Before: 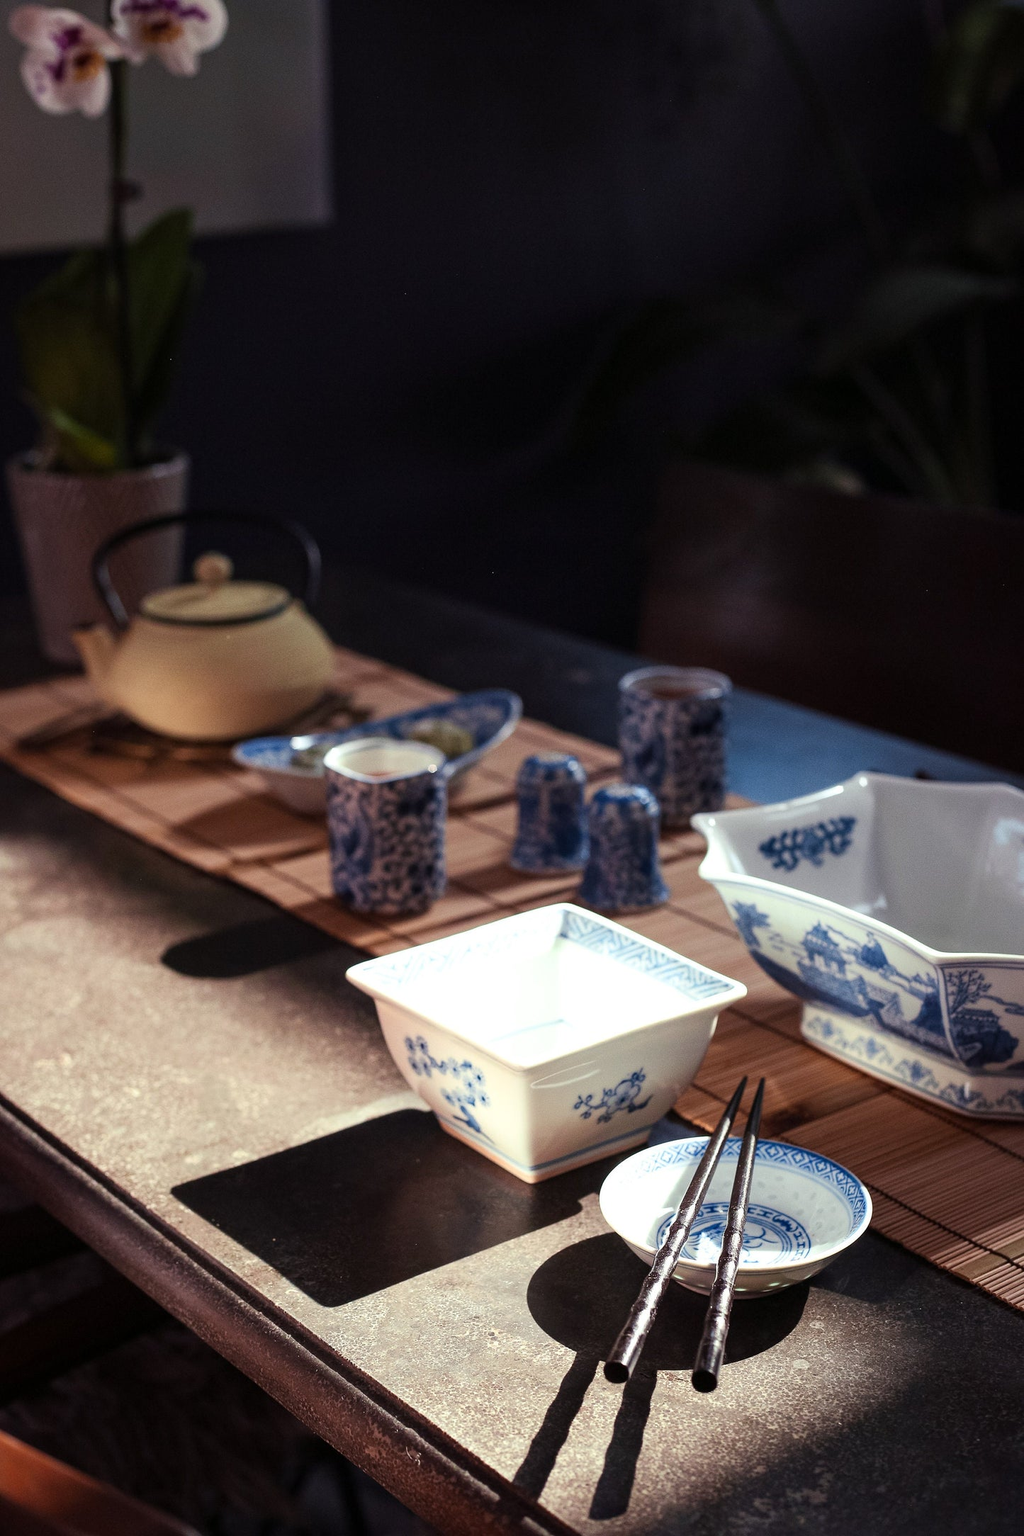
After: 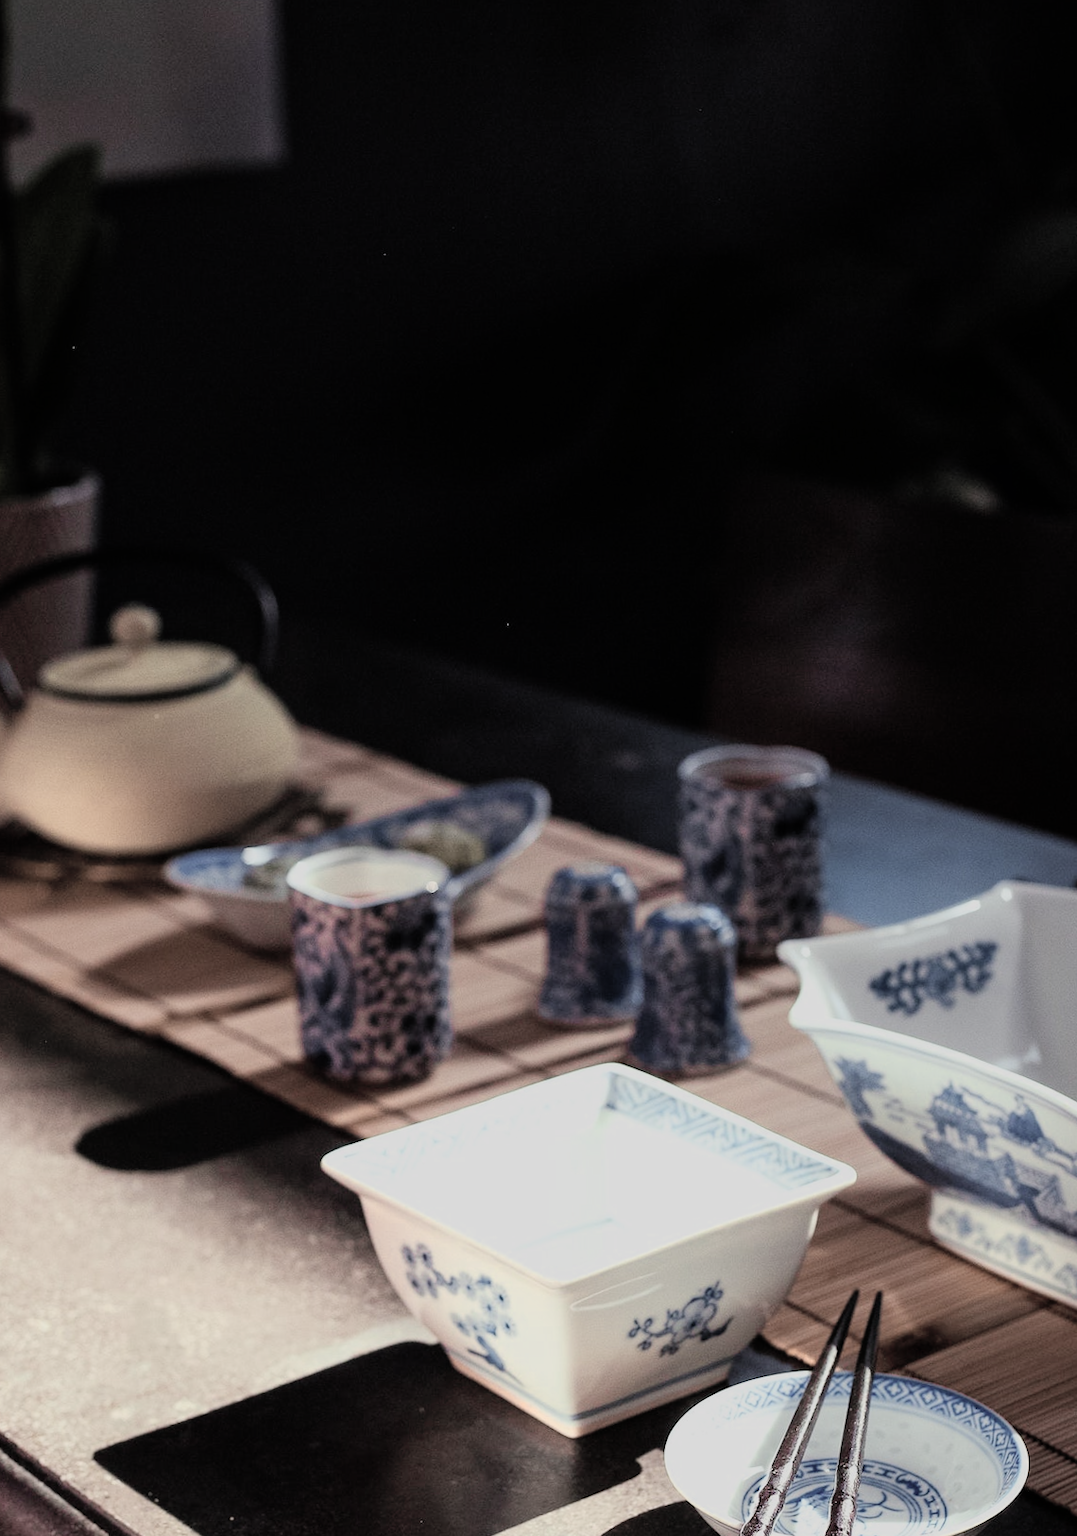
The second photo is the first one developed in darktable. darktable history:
color zones: curves: ch0 [(0, 0.6) (0.129, 0.585) (0.193, 0.596) (0.429, 0.5) (0.571, 0.5) (0.714, 0.5) (0.857, 0.5) (1, 0.6)]; ch1 [(0, 0.453) (0.112, 0.245) (0.213, 0.252) (0.429, 0.233) (0.571, 0.231) (0.683, 0.242) (0.857, 0.296) (1, 0.453)]
contrast brightness saturation: brightness 0.09, saturation 0.19
crop and rotate: left 10.77%, top 5.1%, right 10.41%, bottom 16.76%
filmic rgb: black relative exposure -7.65 EV, white relative exposure 4.56 EV, hardness 3.61, color science v6 (2022)
rotate and perspective: rotation -1°, crop left 0.011, crop right 0.989, crop top 0.025, crop bottom 0.975
